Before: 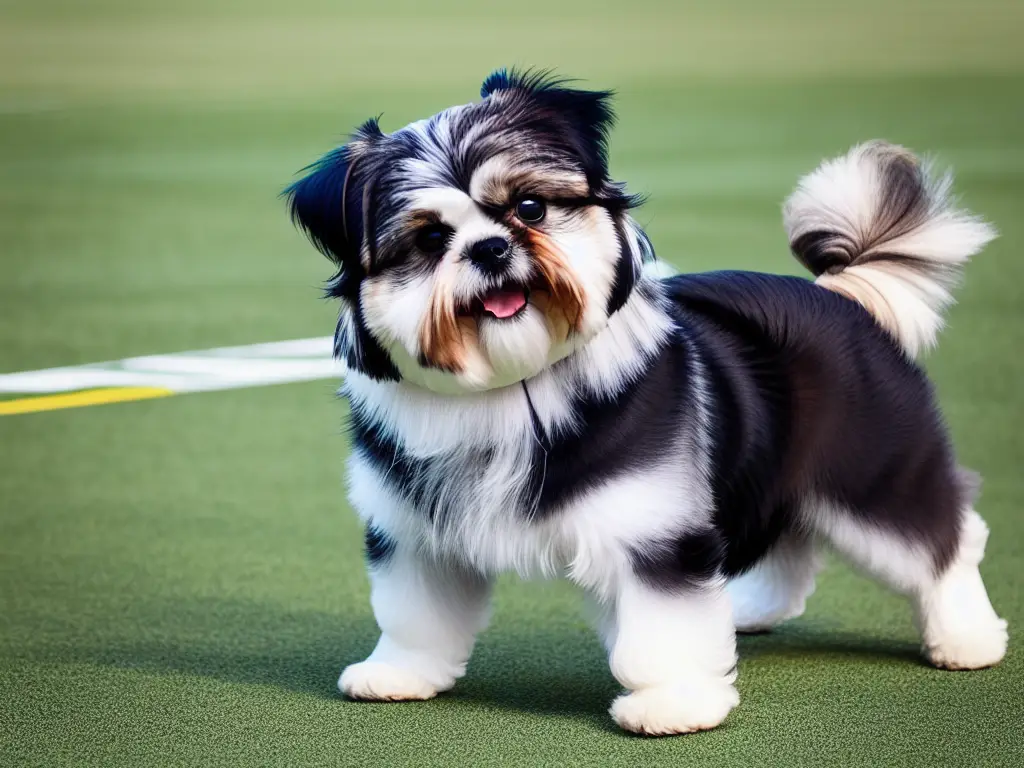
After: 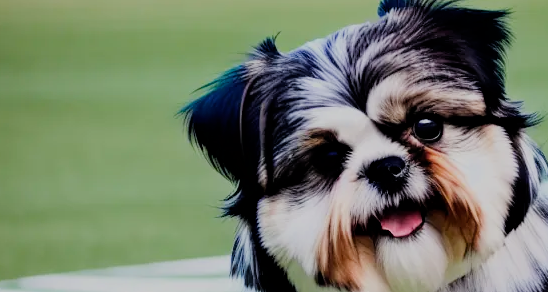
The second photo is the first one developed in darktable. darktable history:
haze removal: compatibility mode true, adaptive false
crop: left 10.115%, top 10.596%, right 36.325%, bottom 51.34%
filmic rgb: black relative exposure -6.8 EV, white relative exposure 5.88 EV, hardness 2.7
